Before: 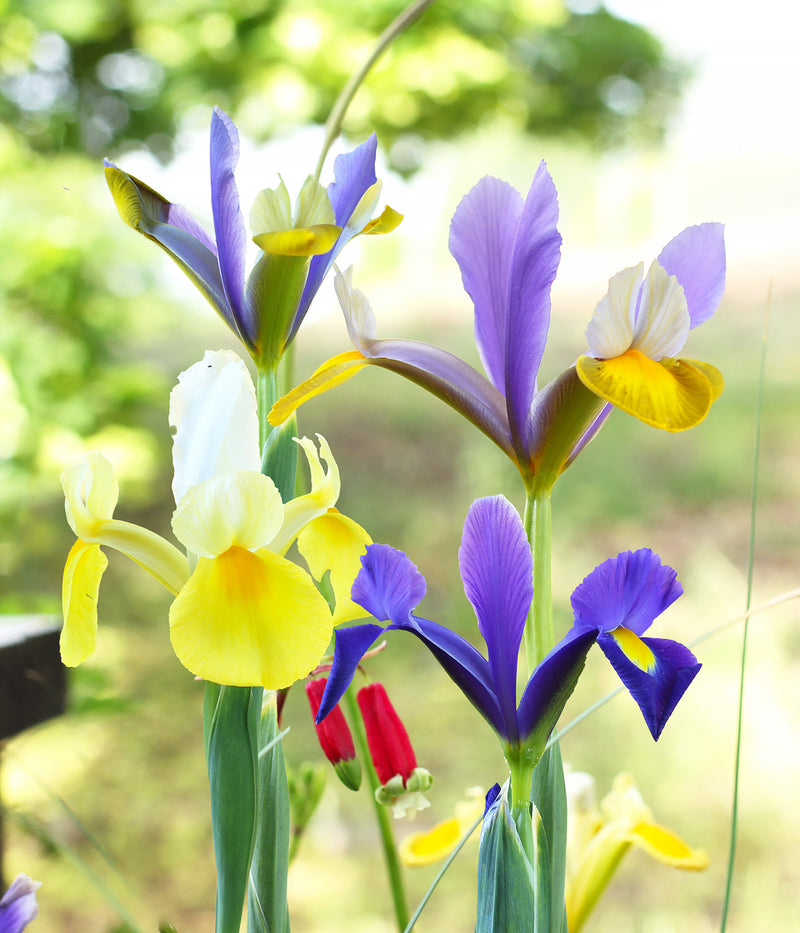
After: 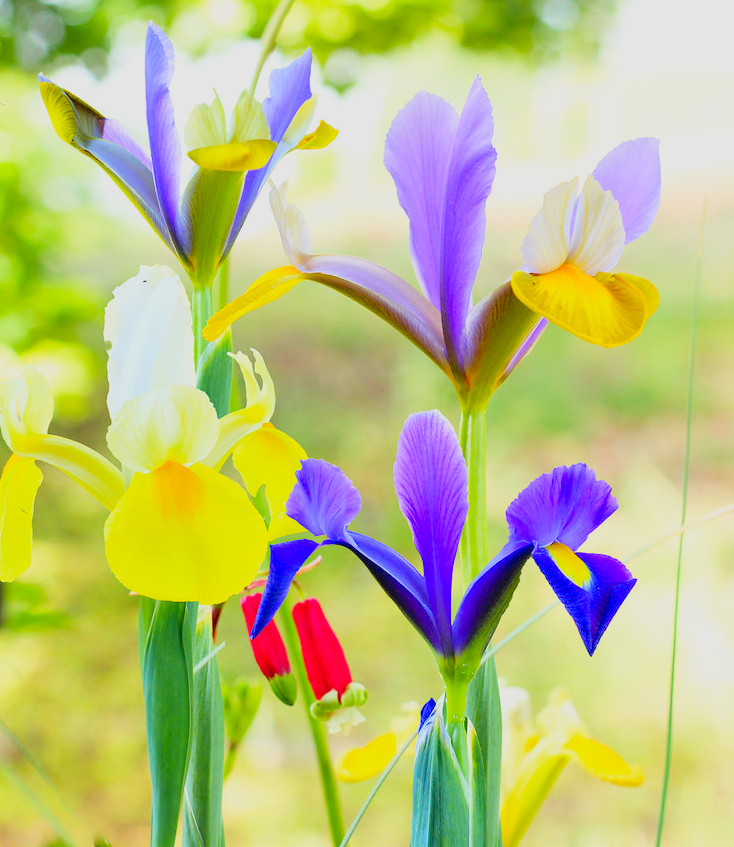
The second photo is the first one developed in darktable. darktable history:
filmic rgb: black relative exposure -7.65 EV, white relative exposure 4.56 EV, hardness 3.61, contrast 1.106
crop and rotate: left 8.229%, top 9.162%
levels: levels [0, 0.43, 0.984]
color balance rgb: perceptual saturation grading › global saturation 0.456%, global vibrance 44.255%
